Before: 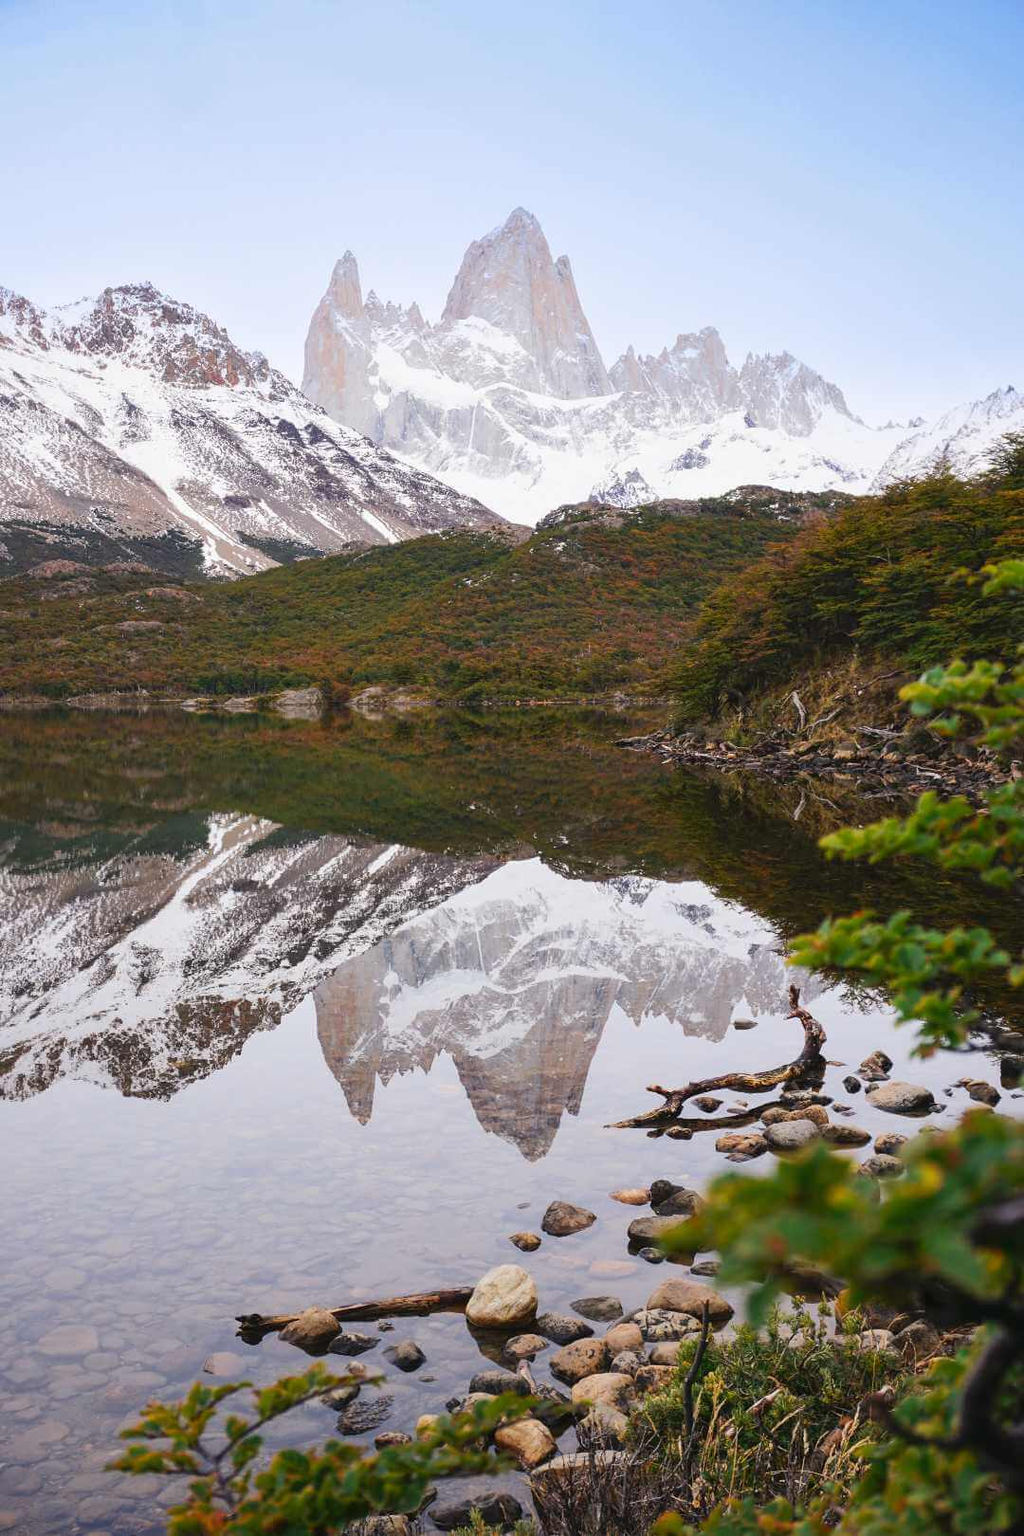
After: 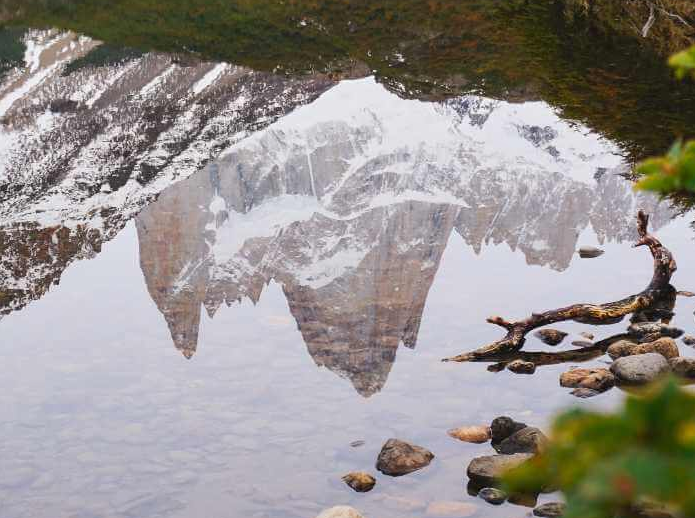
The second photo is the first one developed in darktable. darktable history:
crop: left 18.091%, top 51.13%, right 17.525%, bottom 16.85%
tone equalizer: on, module defaults
